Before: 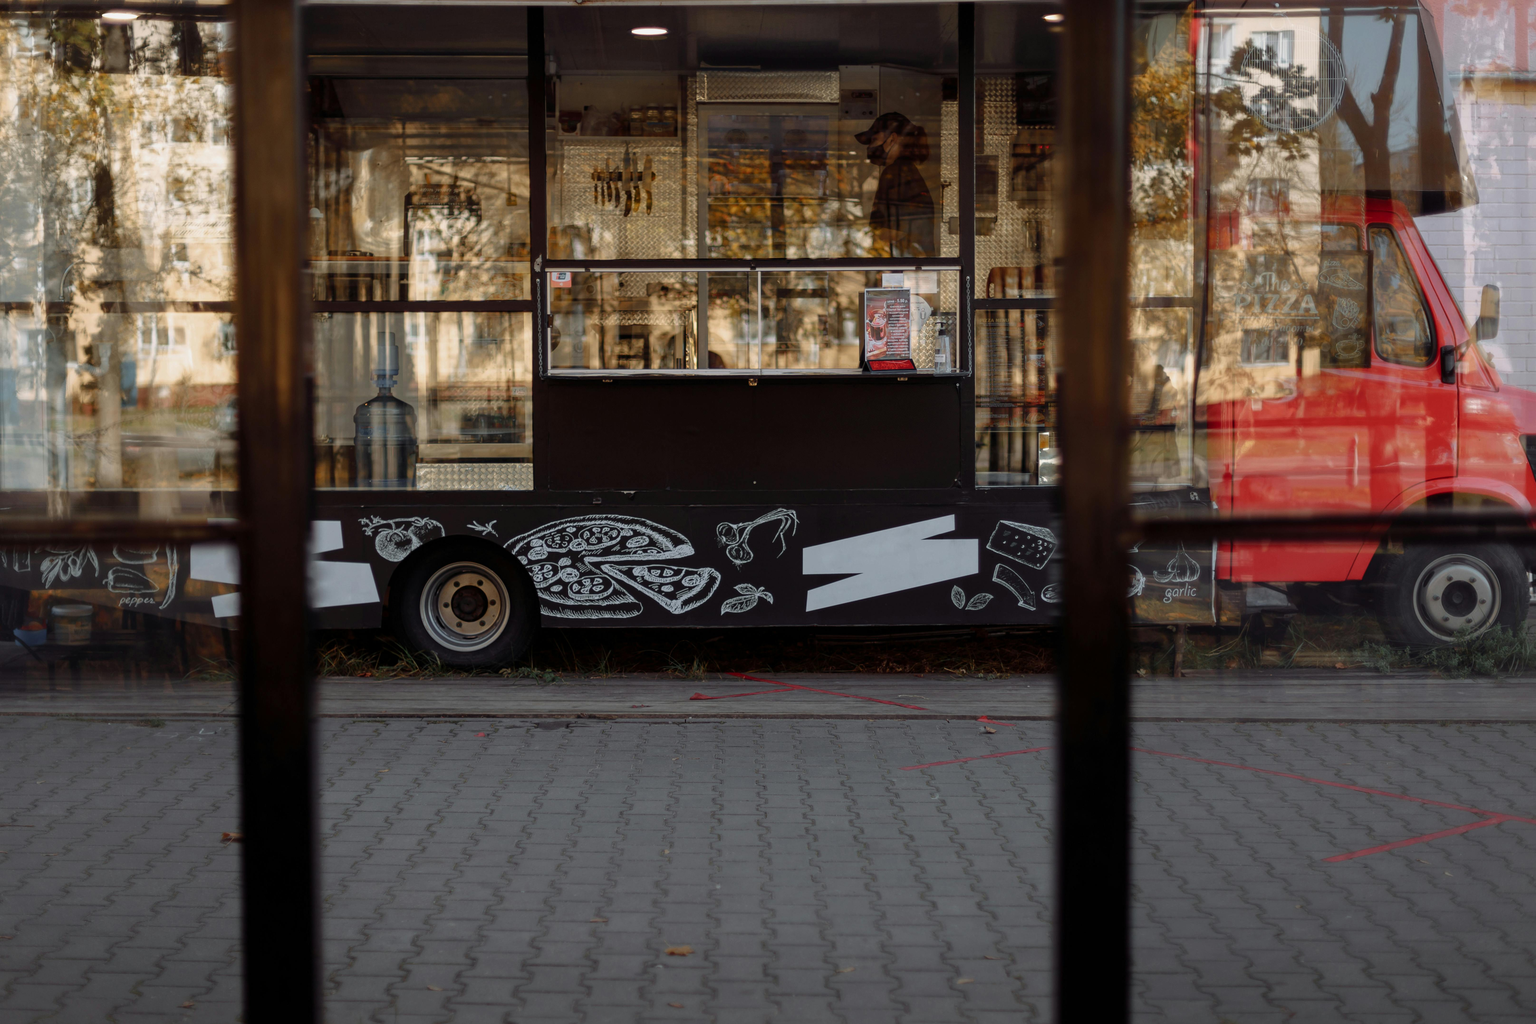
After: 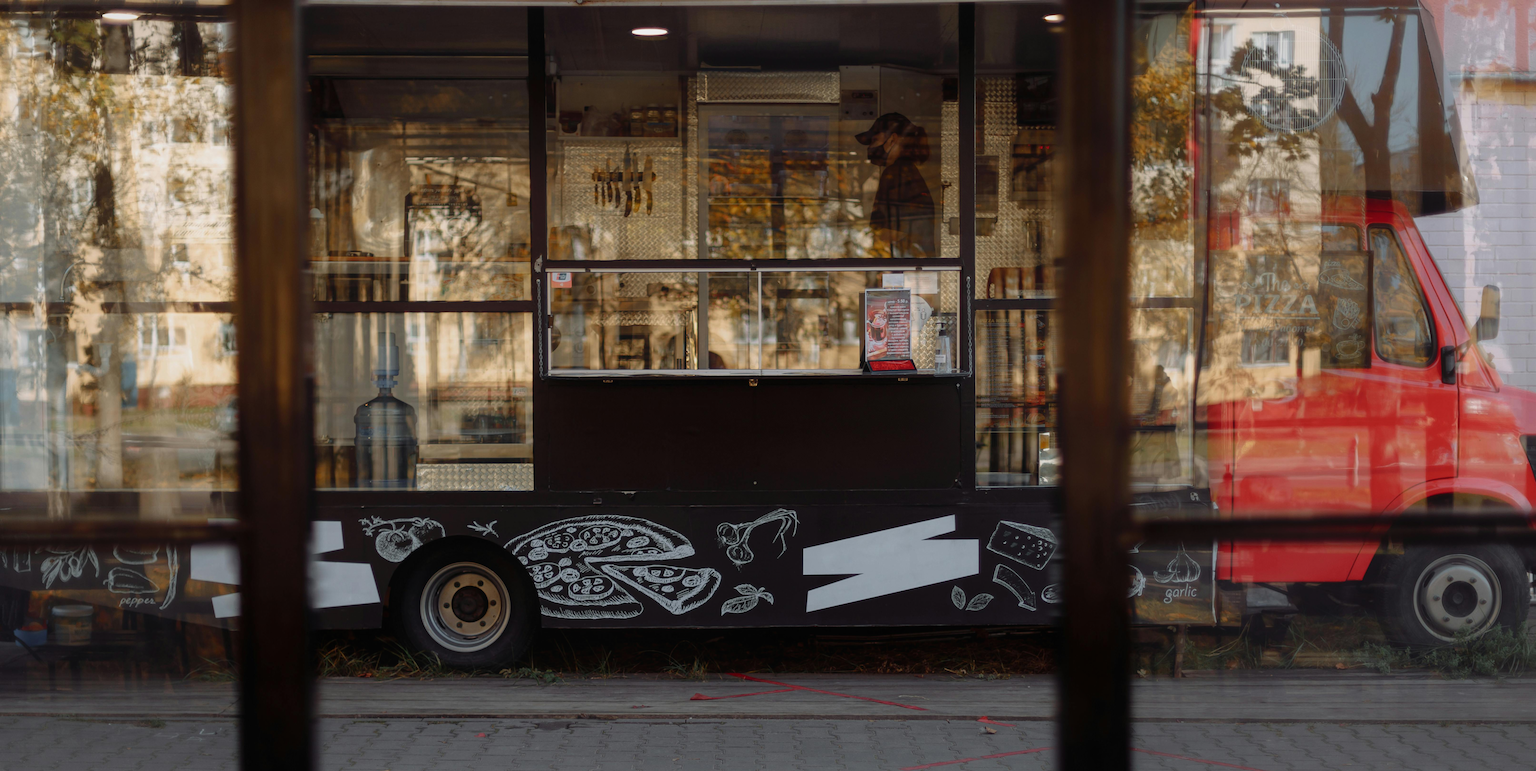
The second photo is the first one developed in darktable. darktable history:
crop: bottom 24.667%
contrast equalizer: y [[0.601, 0.6, 0.598, 0.598, 0.6, 0.601], [0.5 ×6], [0.5 ×6], [0 ×6], [0 ×6]], mix -0.316
